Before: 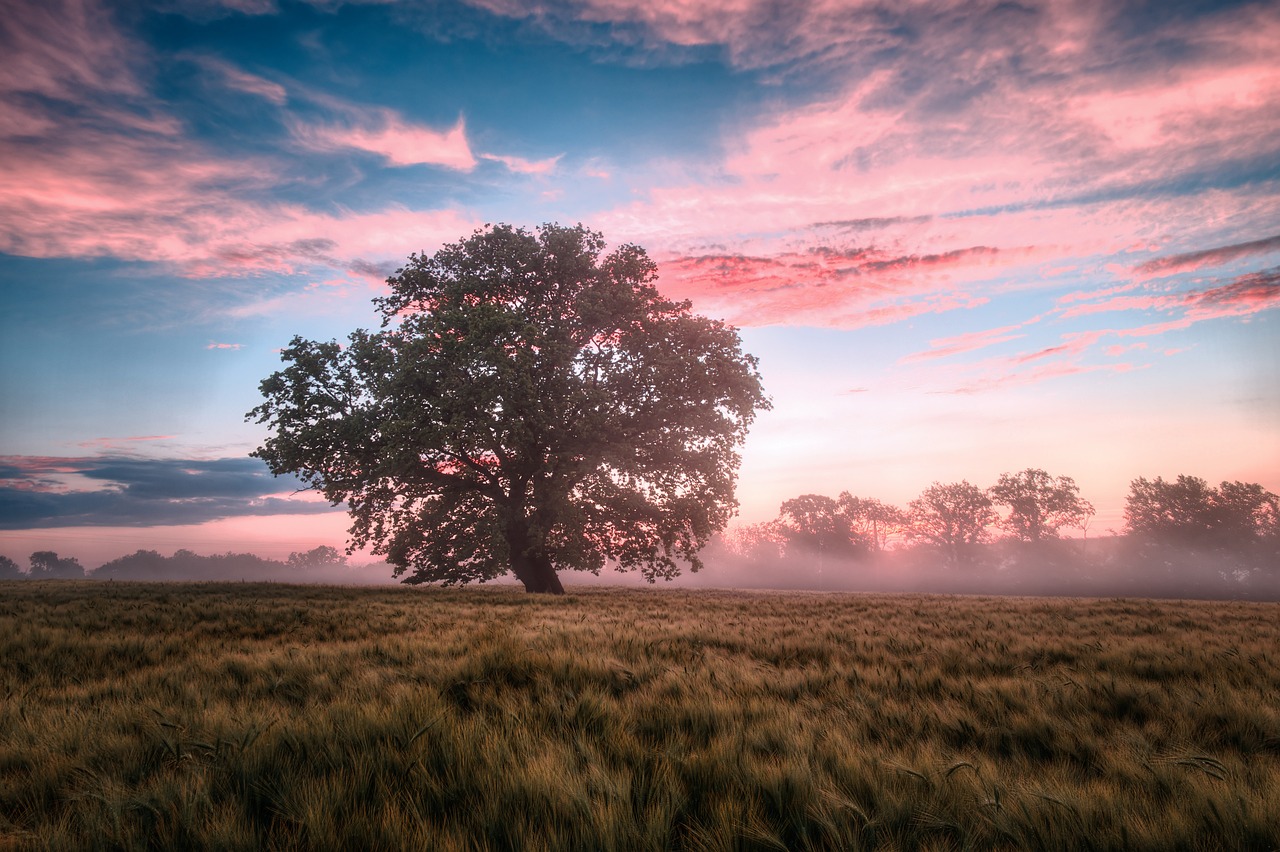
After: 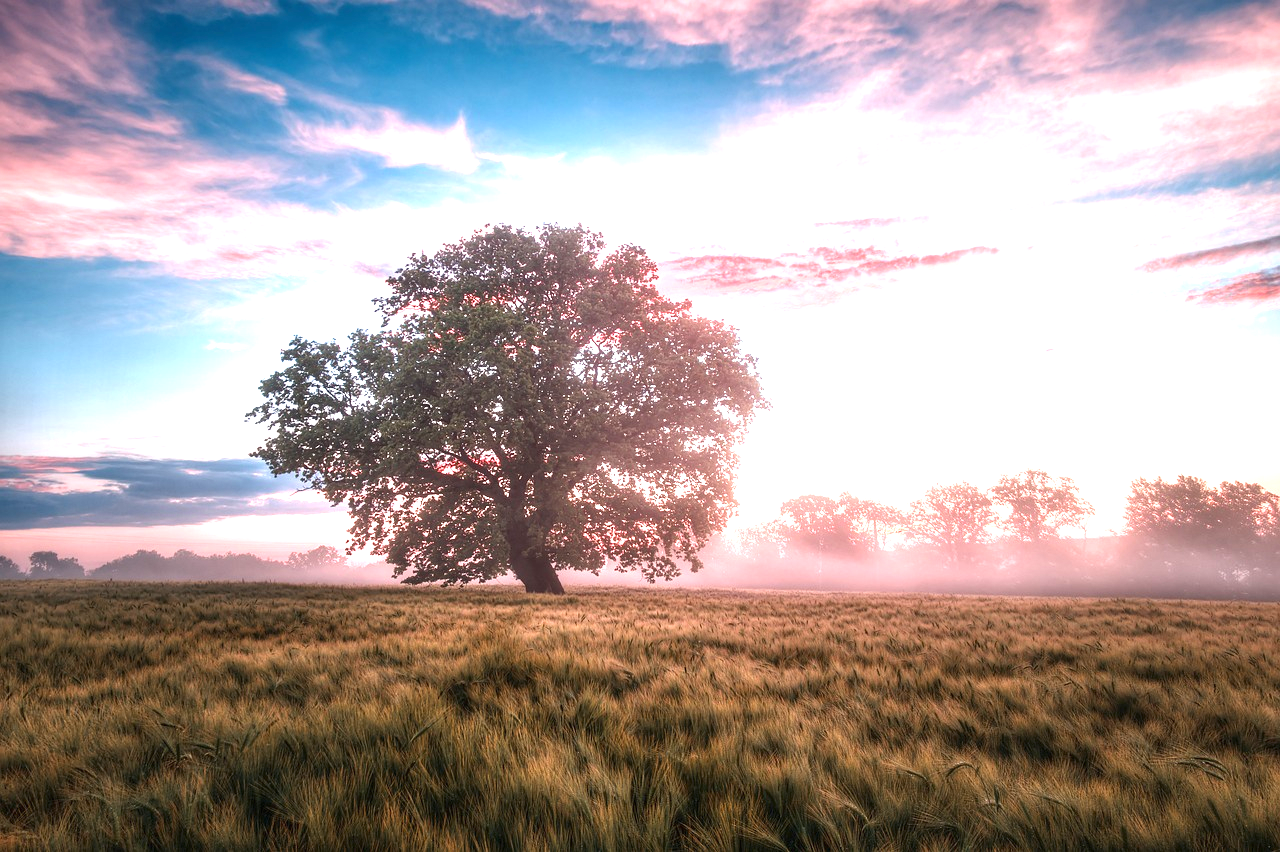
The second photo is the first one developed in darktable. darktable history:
exposure: black level correction 0, exposure 1.389 EV, compensate exposure bias true, compensate highlight preservation false
